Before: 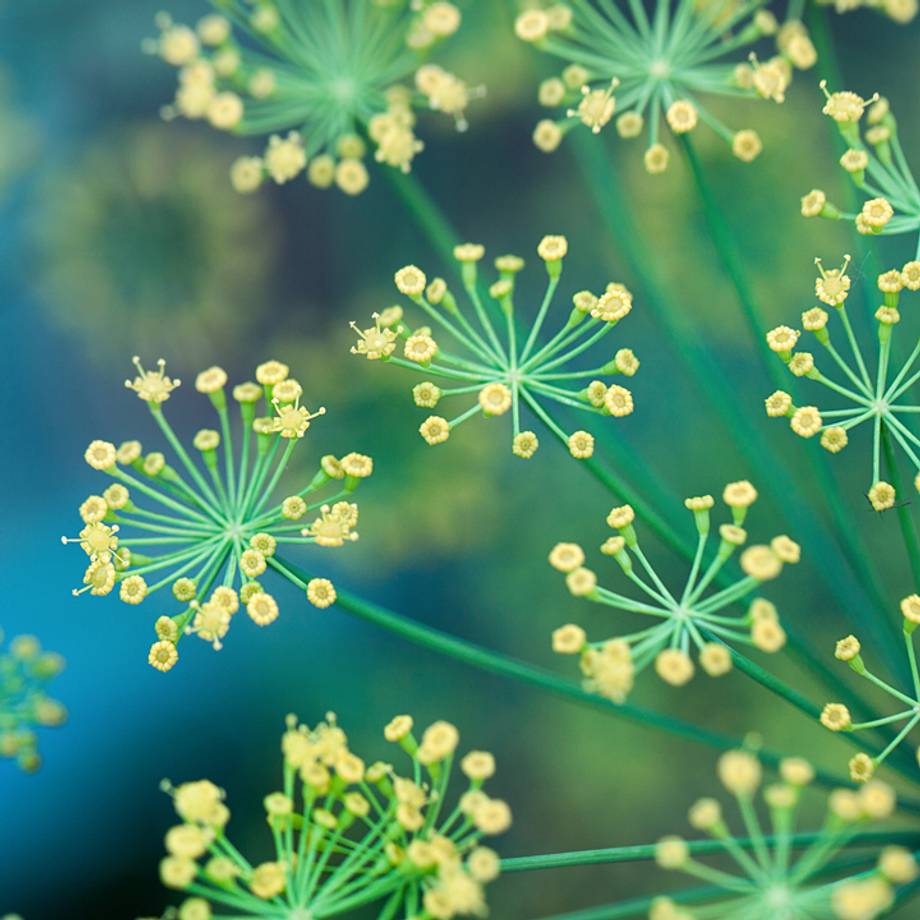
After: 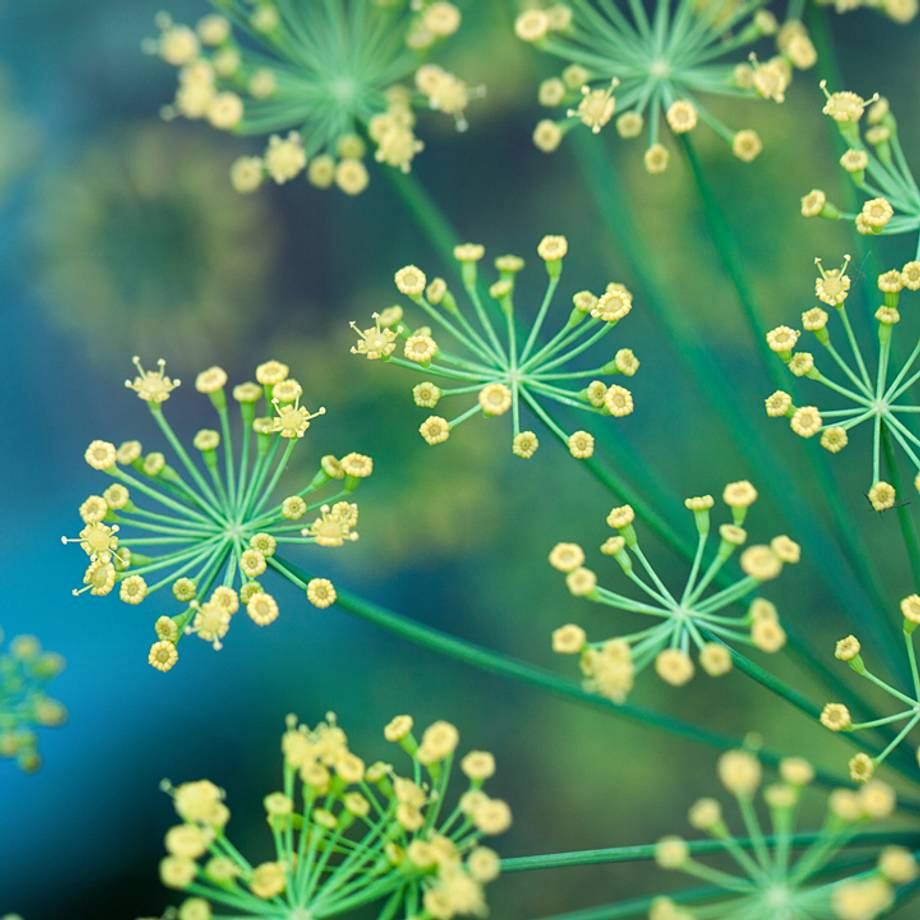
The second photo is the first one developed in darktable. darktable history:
exposure: compensate exposure bias true, compensate highlight preservation false
shadows and highlights: shadows 24.5, highlights -78.15, soften with gaussian
